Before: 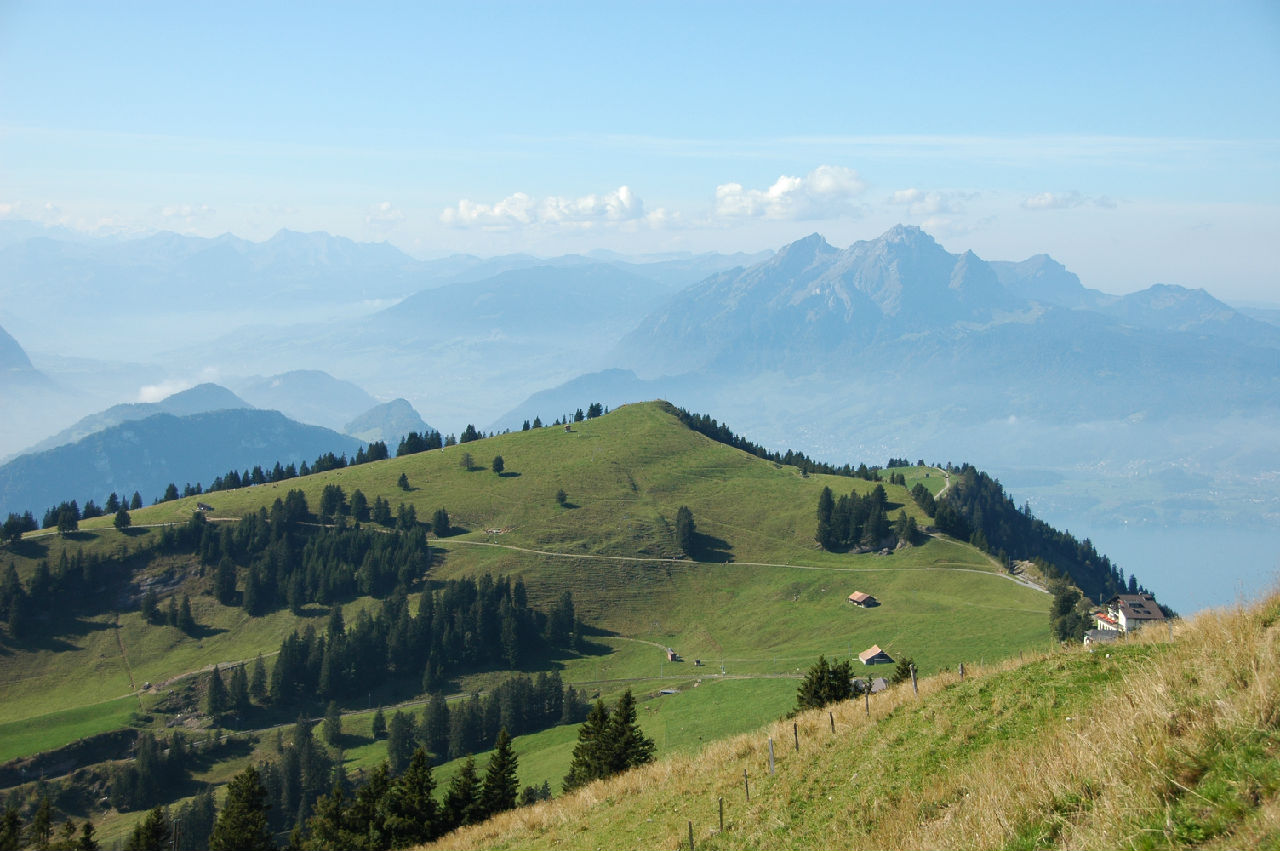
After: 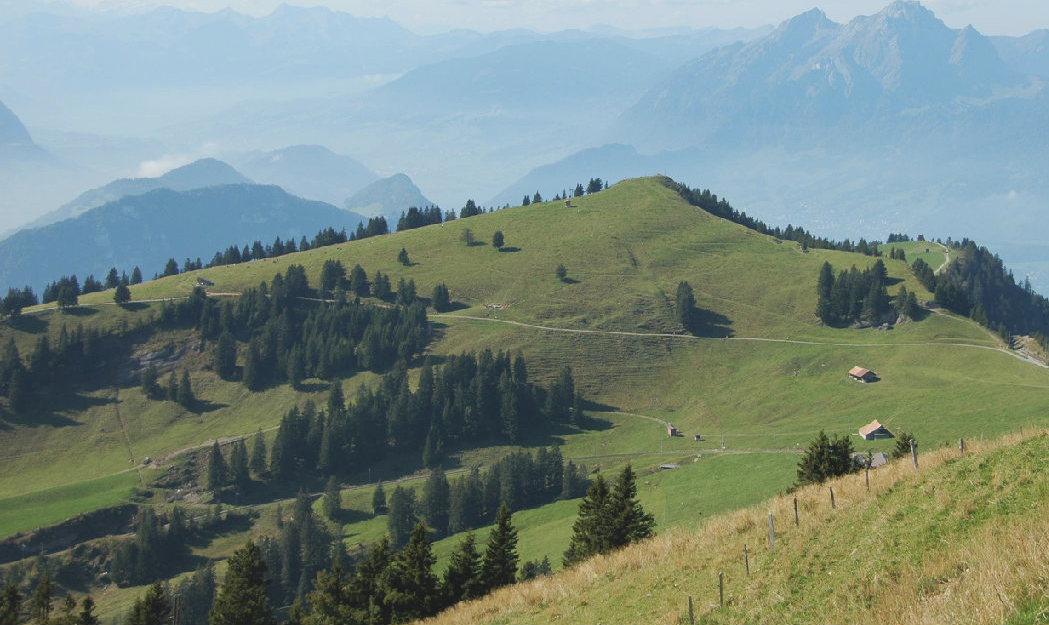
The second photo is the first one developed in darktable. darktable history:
crop: top 26.446%, right 18.009%
contrast brightness saturation: contrast -0.132, brightness 0.054, saturation -0.127
